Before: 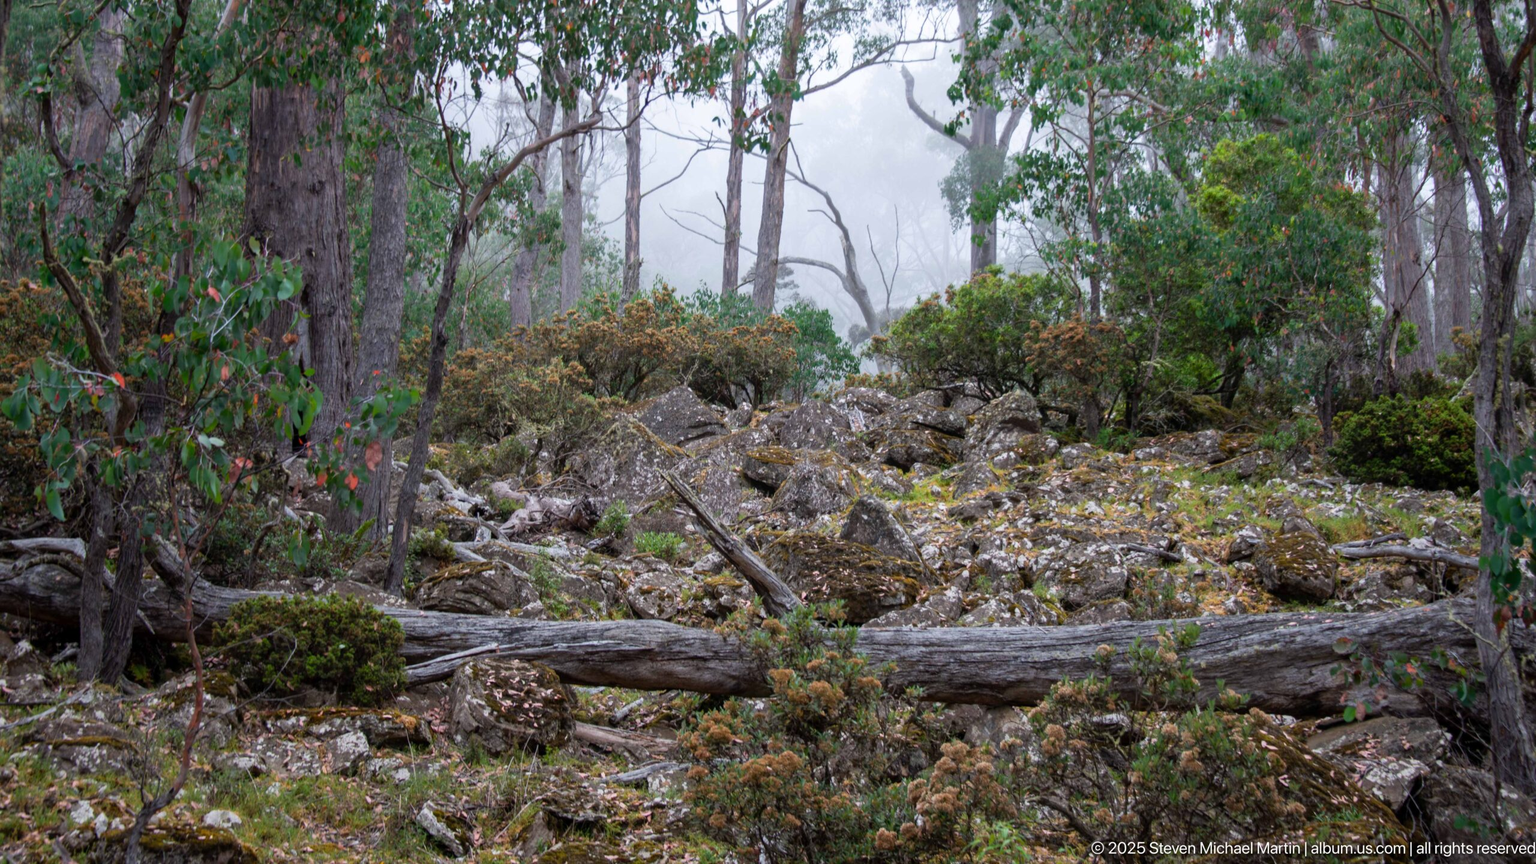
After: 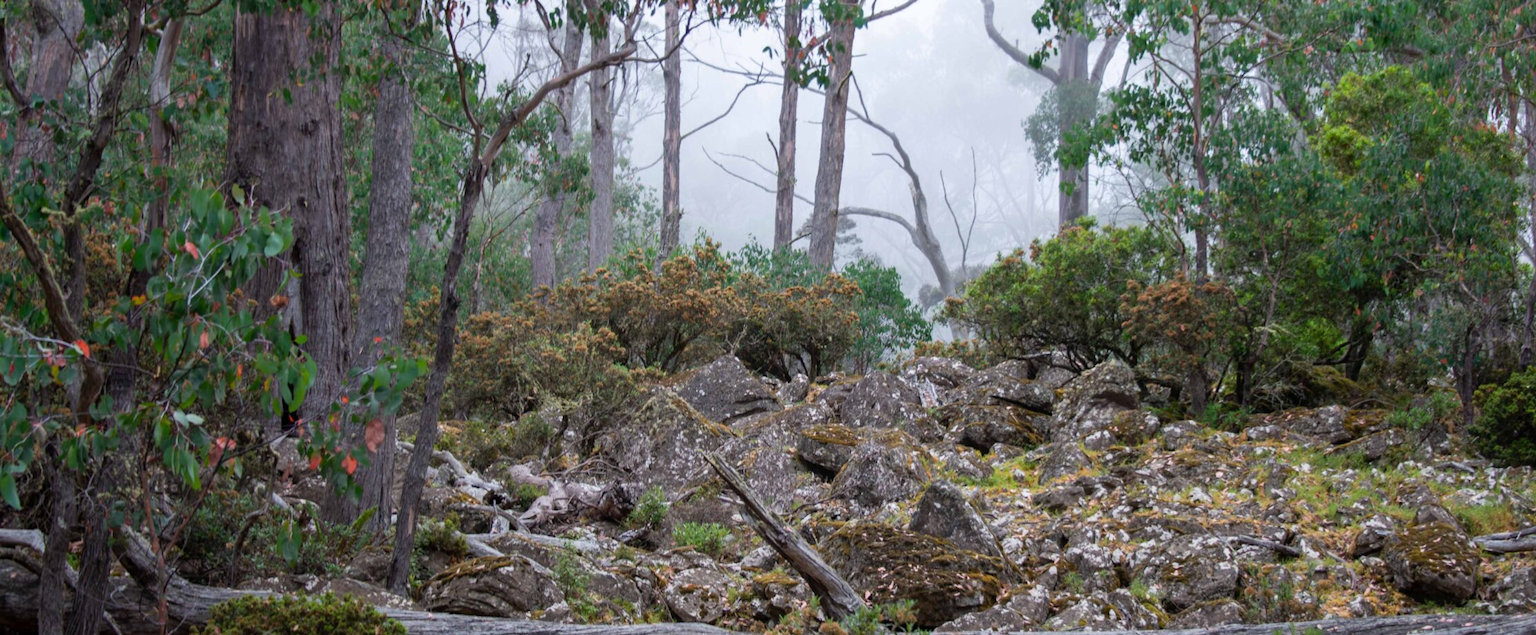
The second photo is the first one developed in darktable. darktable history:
crop: left 3.081%, top 8.848%, right 9.632%, bottom 26.868%
